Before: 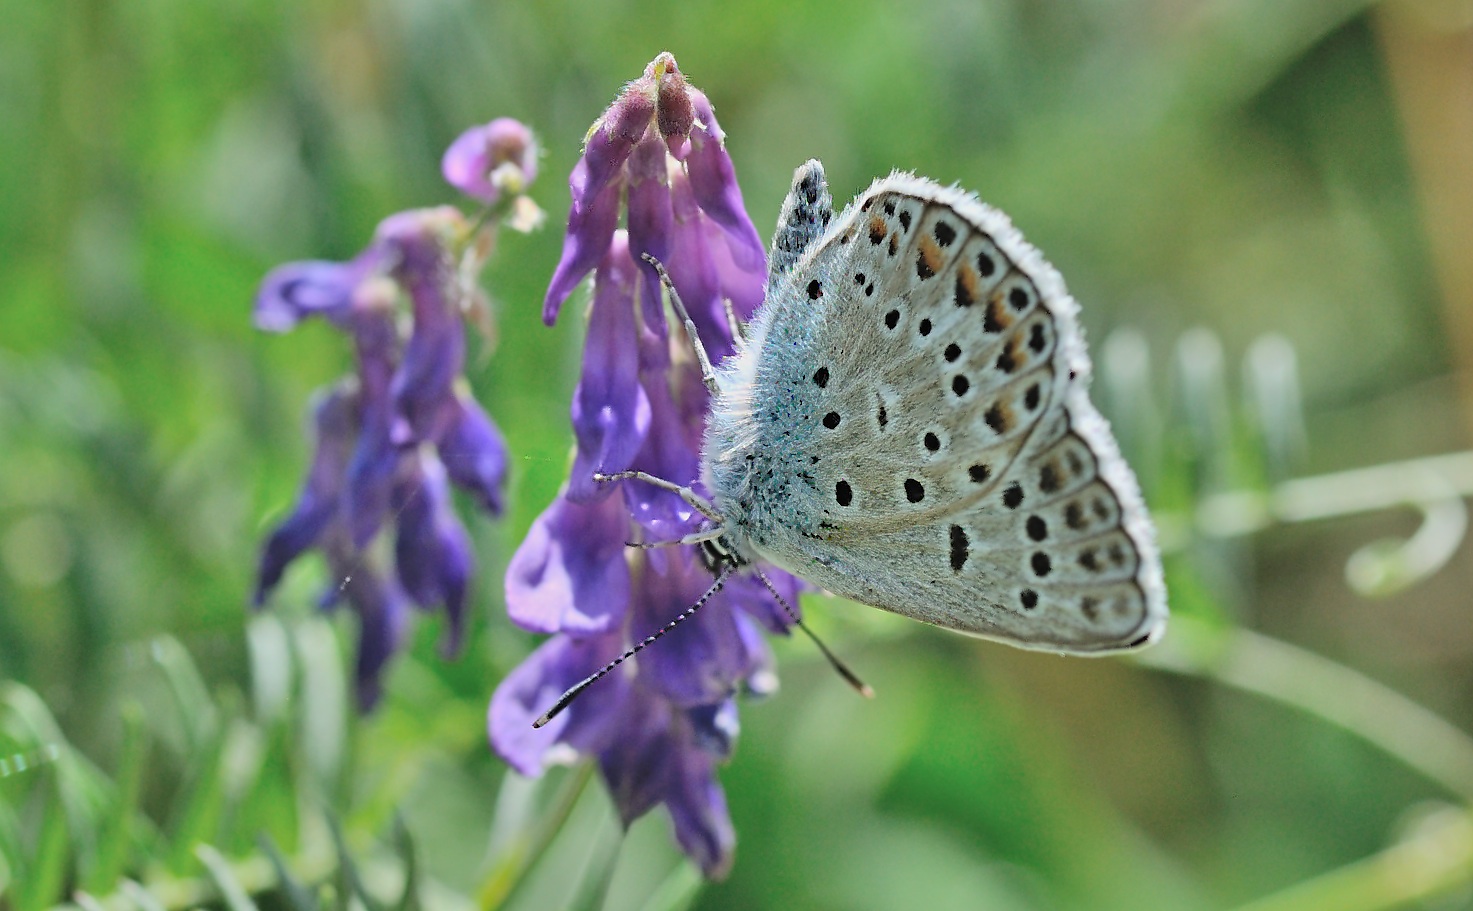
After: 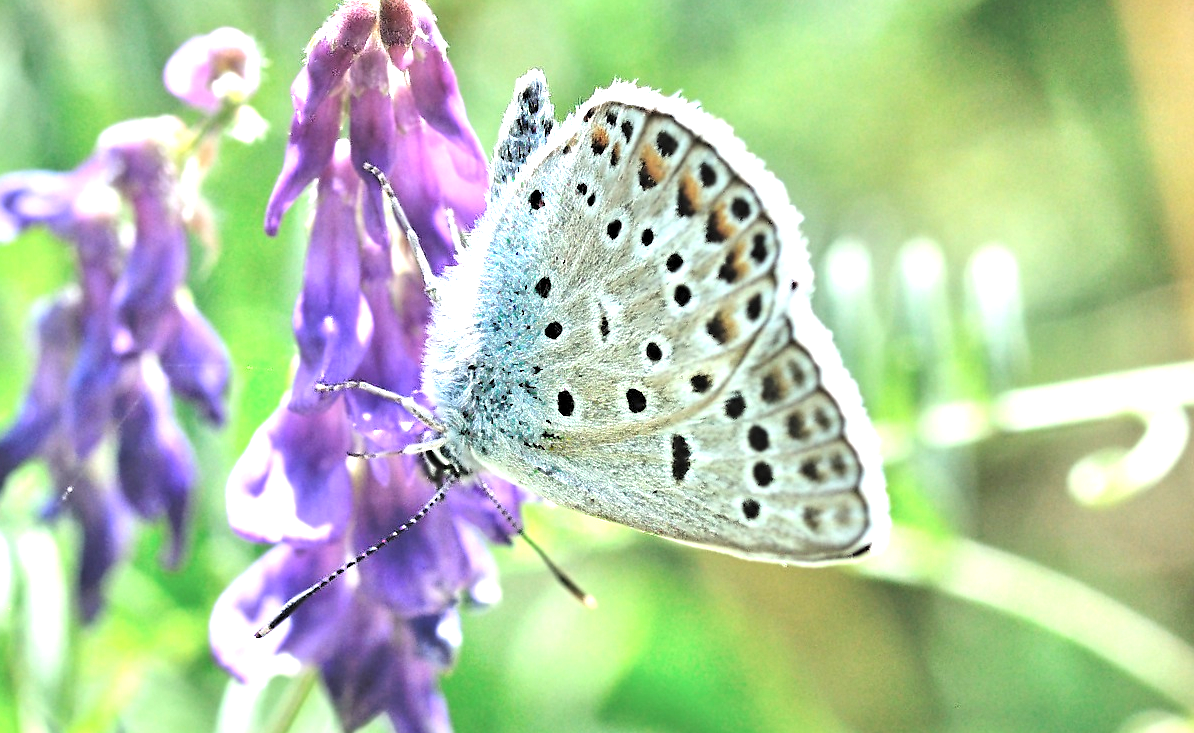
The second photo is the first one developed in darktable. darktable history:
crop: left 18.877%, top 9.936%, right 0.001%, bottom 9.602%
exposure: black level correction 0, exposure 1.176 EV, compensate highlight preservation false
levels: levels [0.062, 0.494, 0.925]
